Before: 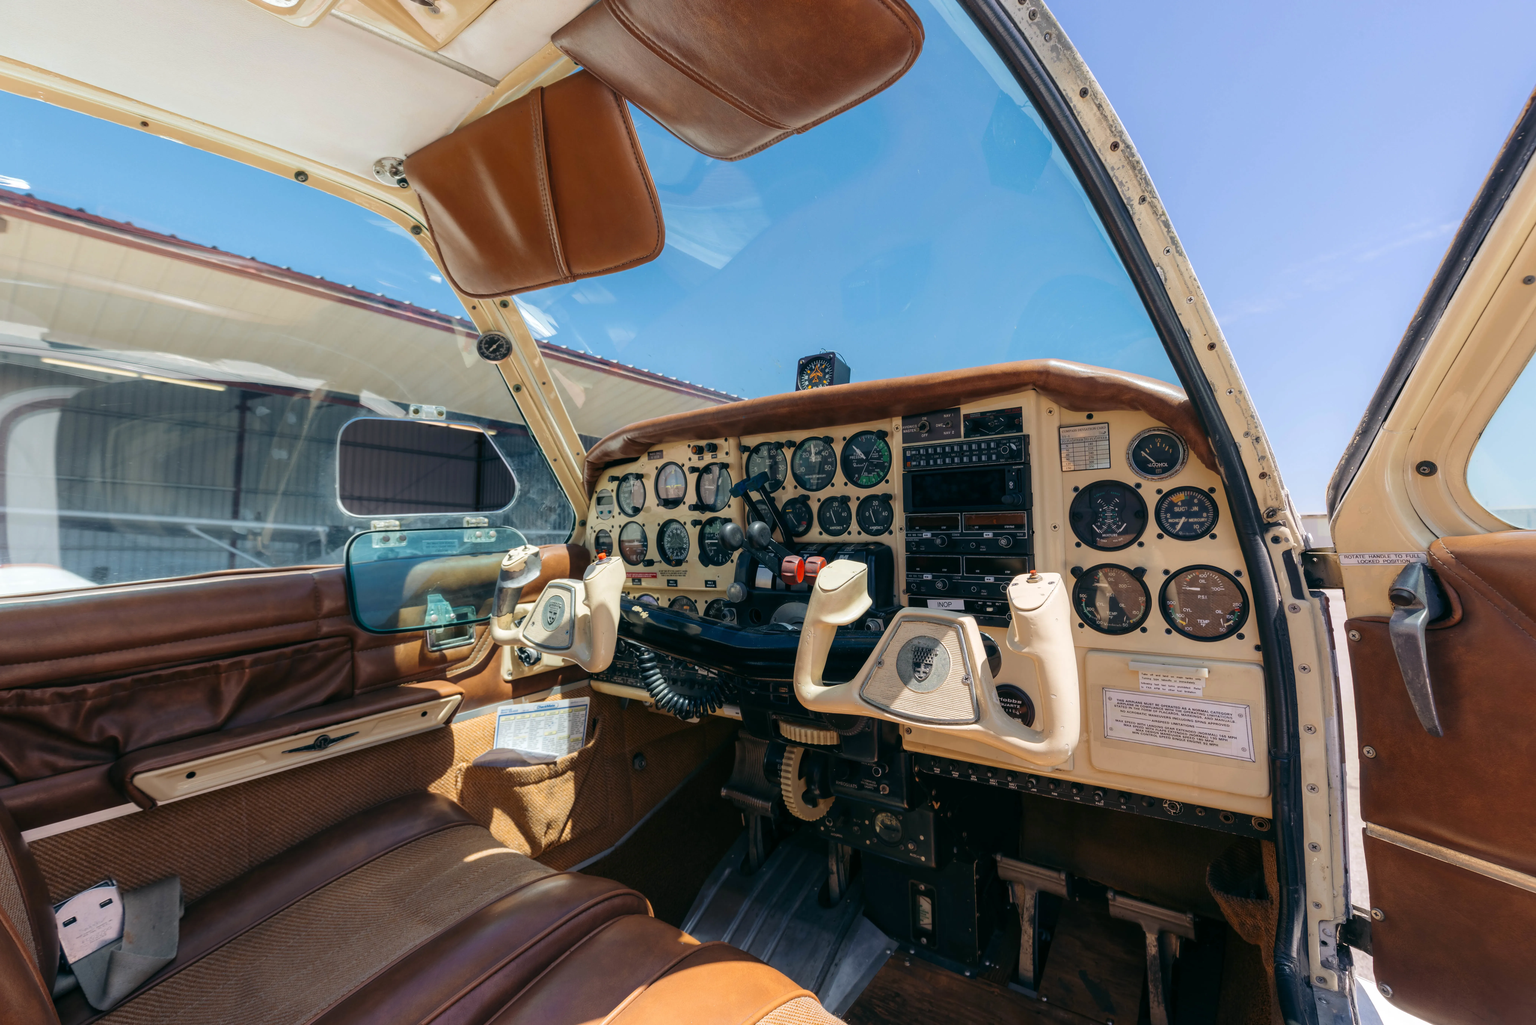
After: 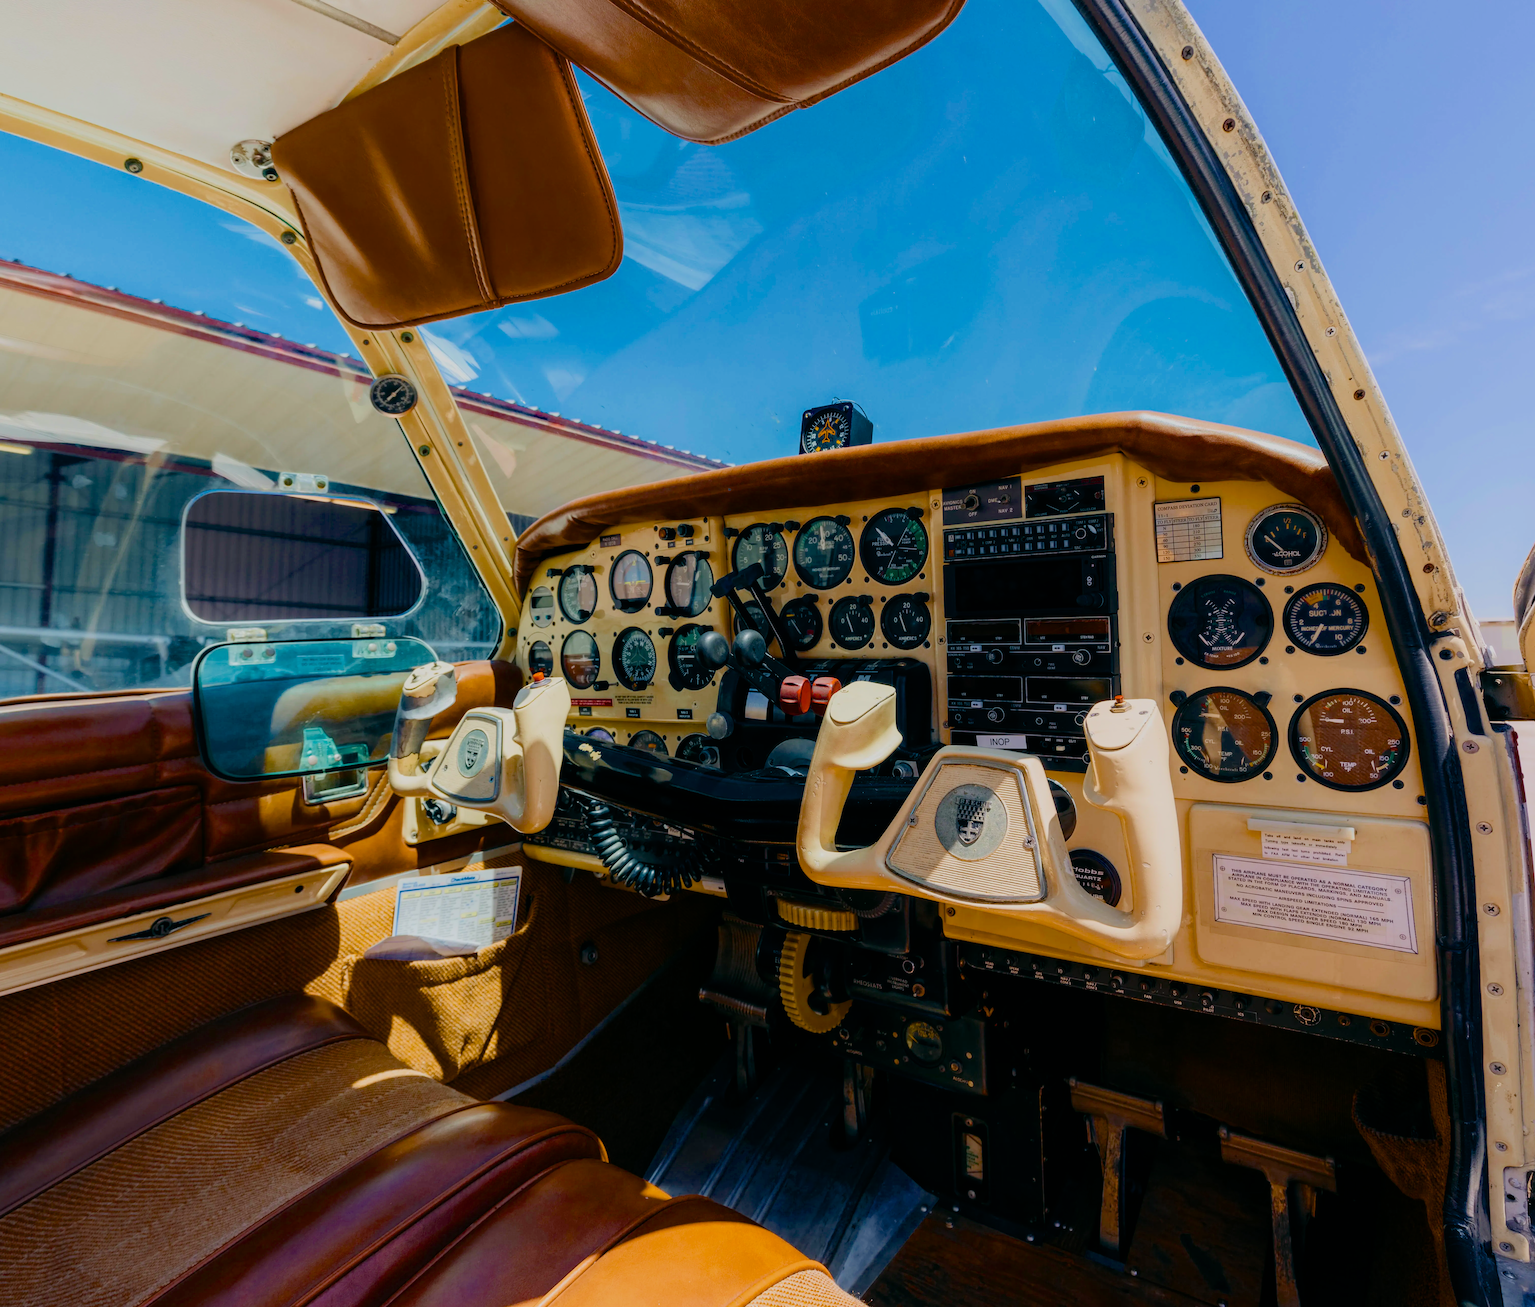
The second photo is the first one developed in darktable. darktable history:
crop and rotate: left 13.176%, top 5.238%, right 12.547%
filmic rgb: black relative exposure -16 EV, white relative exposure 6.12 EV, hardness 5.23, color science v6 (2022)
color balance rgb: linear chroma grading › global chroma 25.147%, perceptual saturation grading › global saturation 20%, perceptual saturation grading › highlights -25.126%, perceptual saturation grading › shadows 49.306%, global vibrance 16.594%, saturation formula JzAzBz (2021)
